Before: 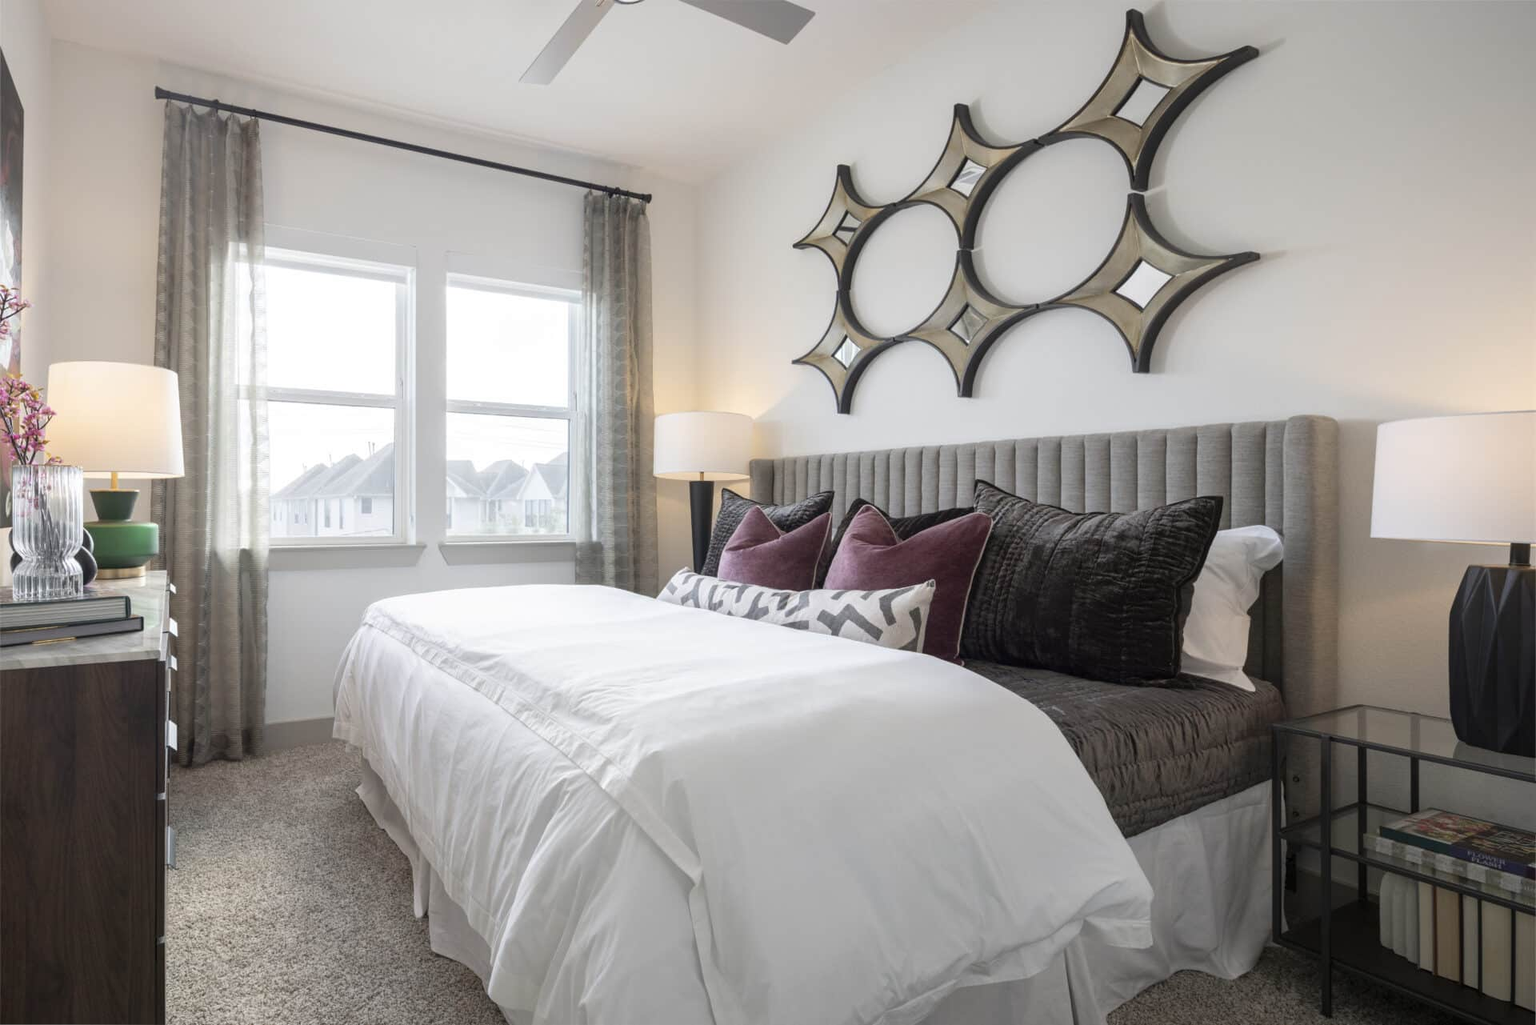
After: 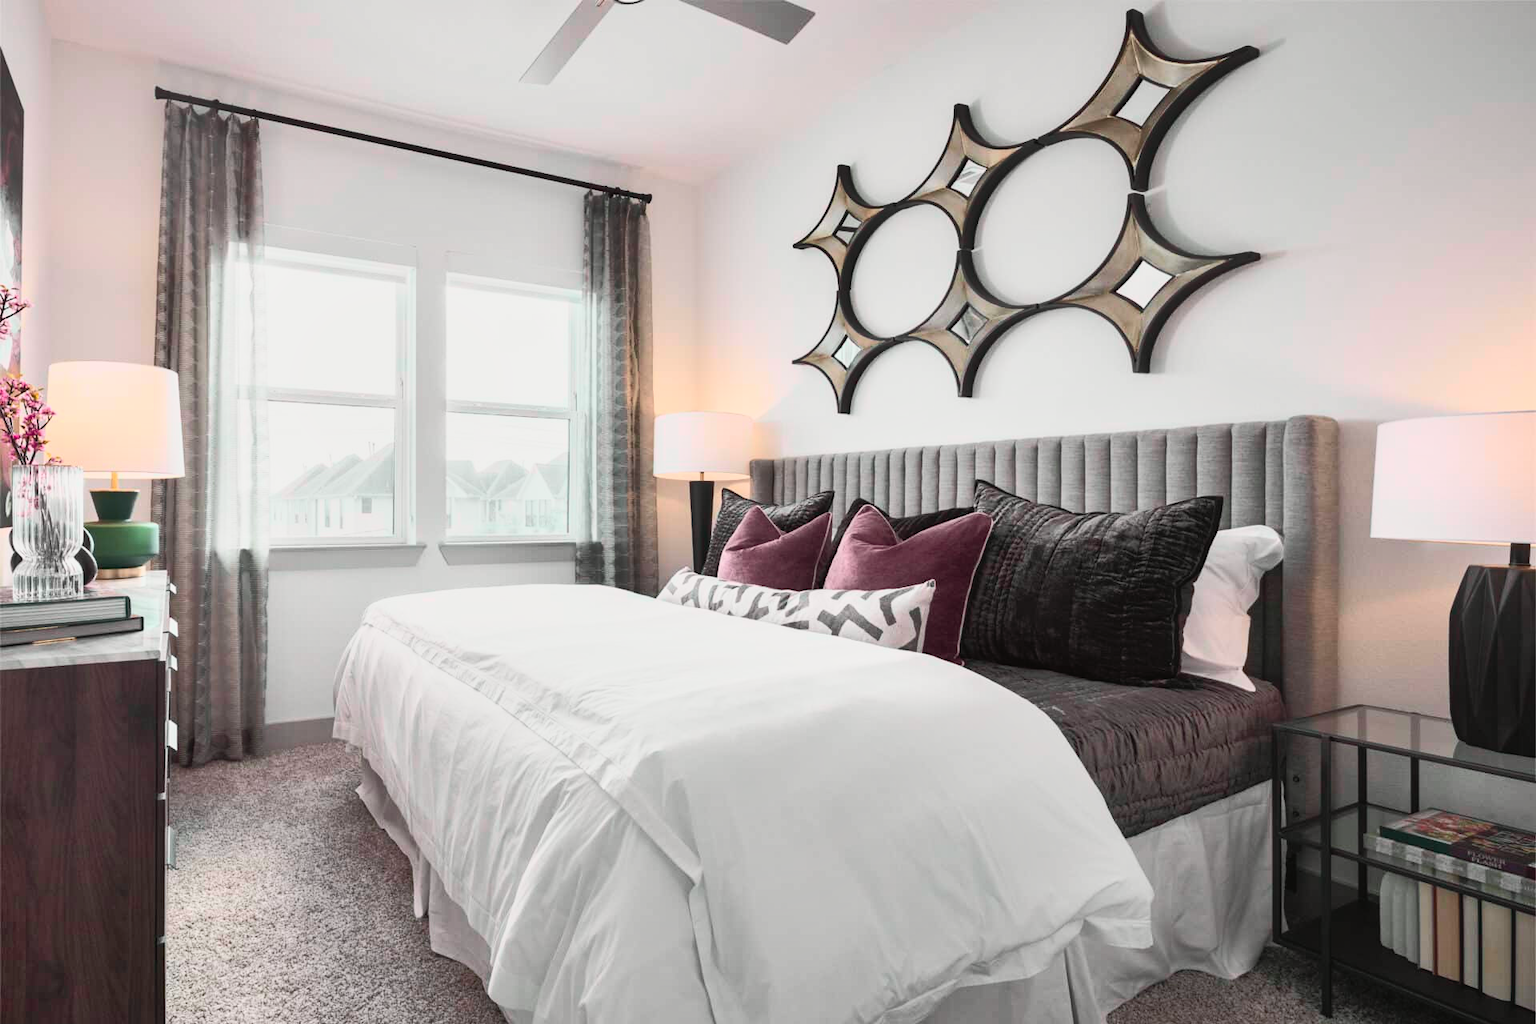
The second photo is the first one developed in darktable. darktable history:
shadows and highlights: low approximation 0.01, soften with gaussian
tone curve: curves: ch0 [(0, 0.026) (0.172, 0.194) (0.398, 0.437) (0.469, 0.544) (0.612, 0.741) (0.845, 0.926) (1, 0.968)]; ch1 [(0, 0) (0.437, 0.453) (0.472, 0.467) (0.502, 0.502) (0.531, 0.546) (0.574, 0.583) (0.617, 0.64) (0.699, 0.749) (0.859, 0.919) (1, 1)]; ch2 [(0, 0) (0.33, 0.301) (0.421, 0.443) (0.476, 0.502) (0.511, 0.504) (0.553, 0.553) (0.595, 0.586) (0.664, 0.664) (1, 1)], color space Lab, independent channels, preserve colors none
